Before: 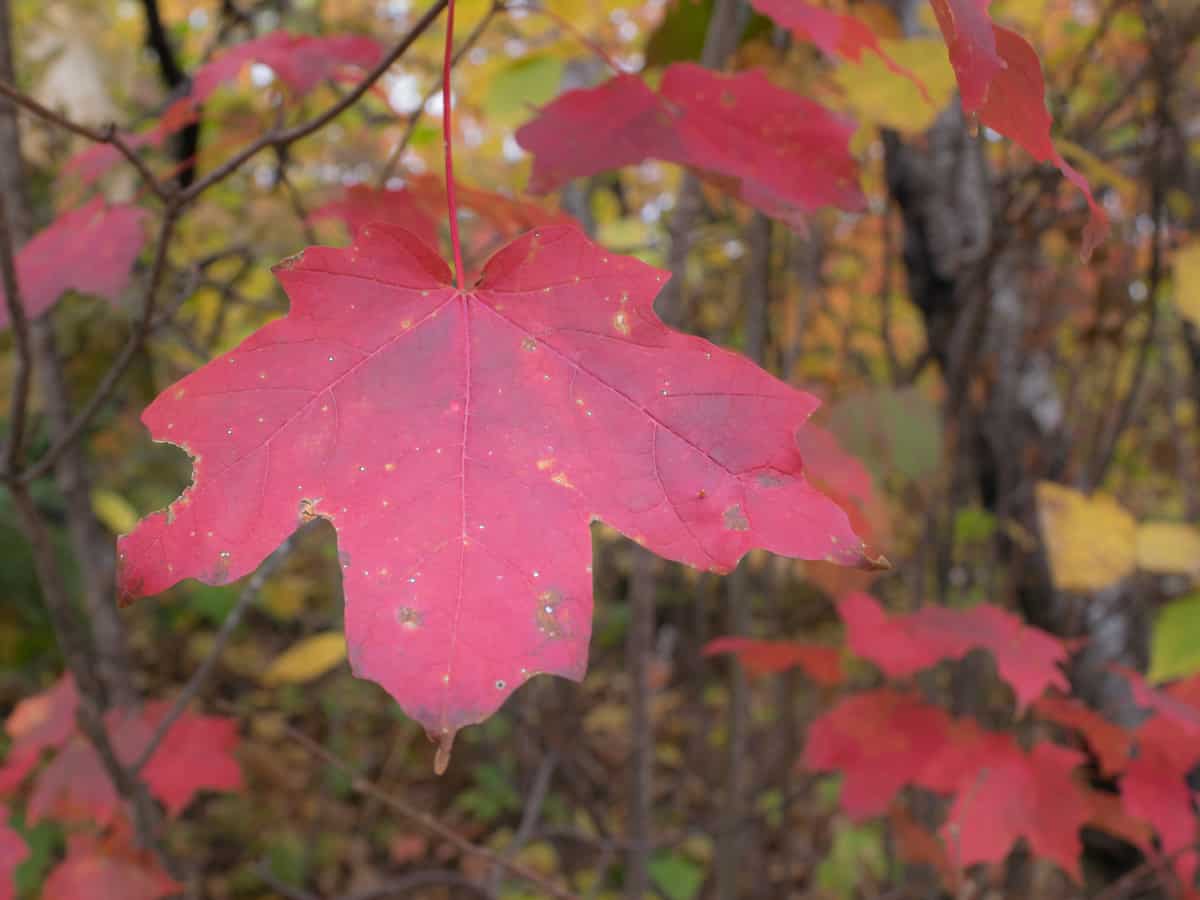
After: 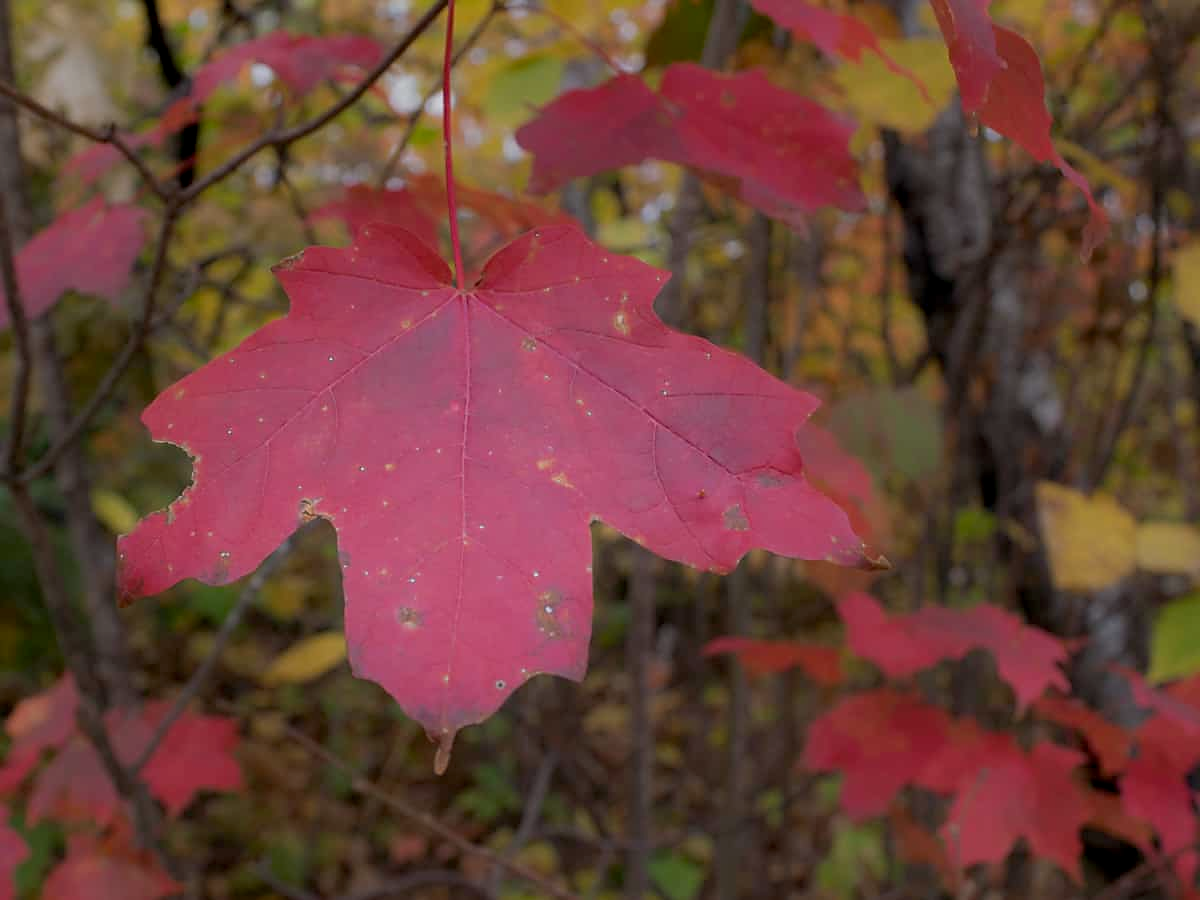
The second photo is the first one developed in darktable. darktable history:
exposure: black level correction 0.009, exposure -0.637 EV, compensate highlight preservation false
sharpen: radius 1.864, amount 0.398, threshold 1.271
